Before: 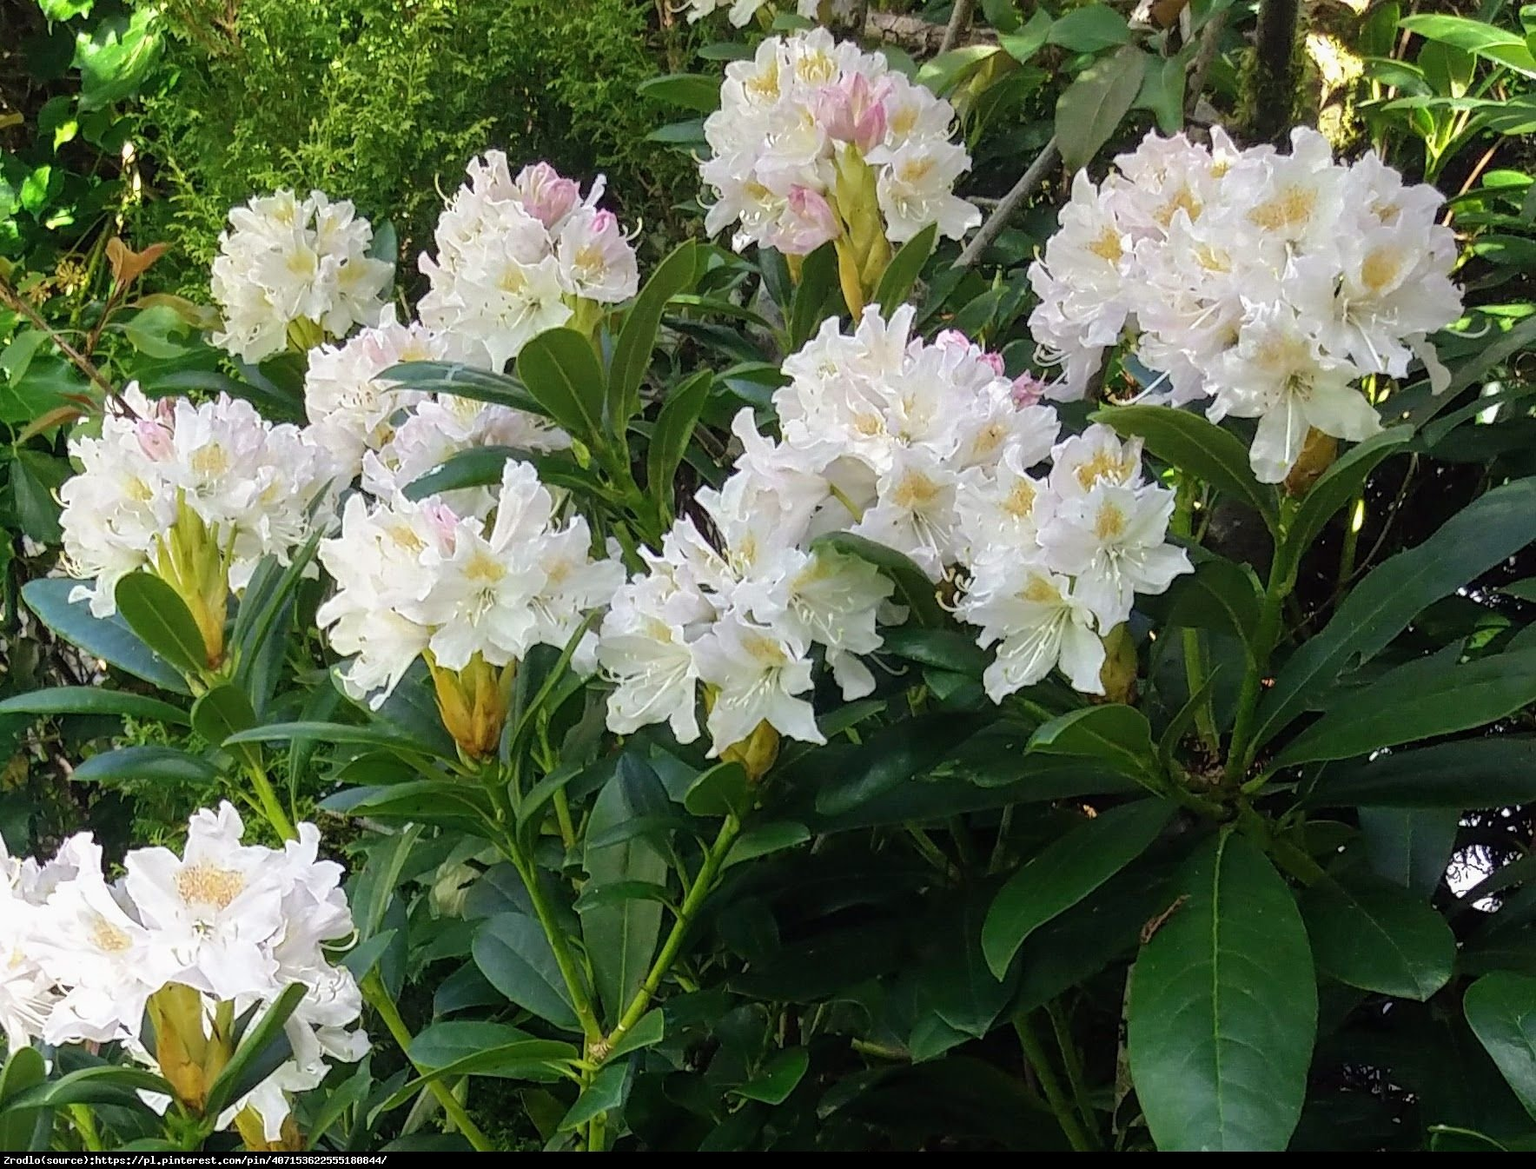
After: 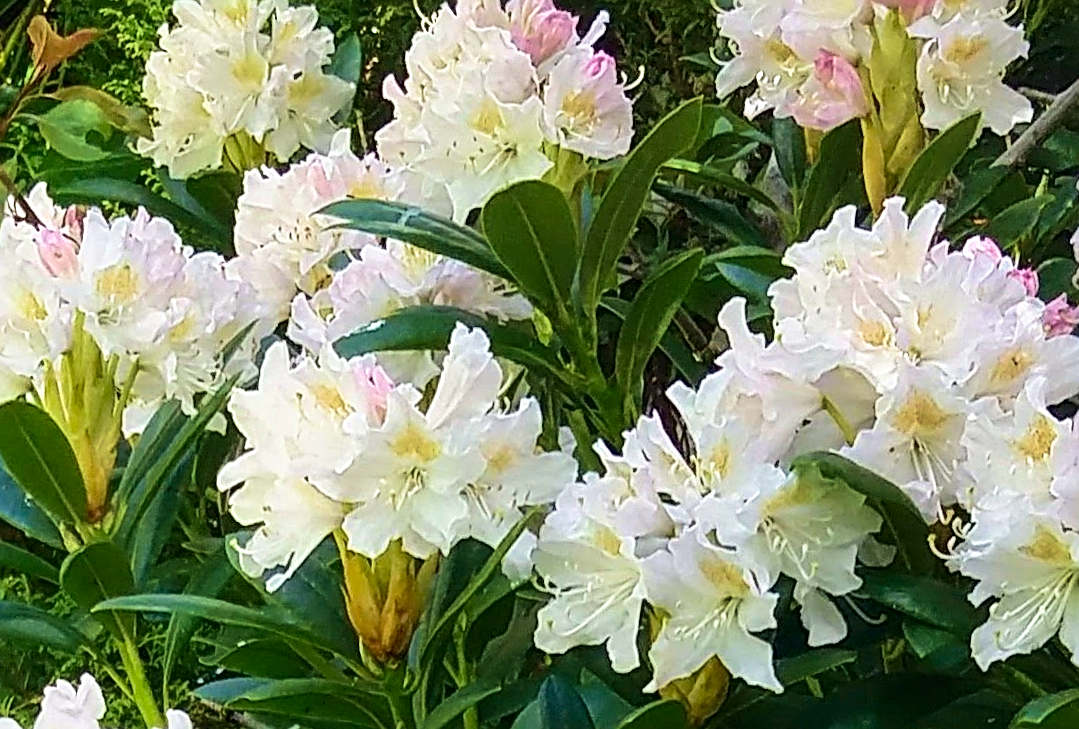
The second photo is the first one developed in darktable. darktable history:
contrast brightness saturation: contrast 0.154, brightness -0.006, saturation 0.104
crop and rotate: angle -6.91°, left 1.979%, top 7.071%, right 27.739%, bottom 30.469%
velvia: strength 44.37%
sharpen: radius 2.532, amount 0.623
